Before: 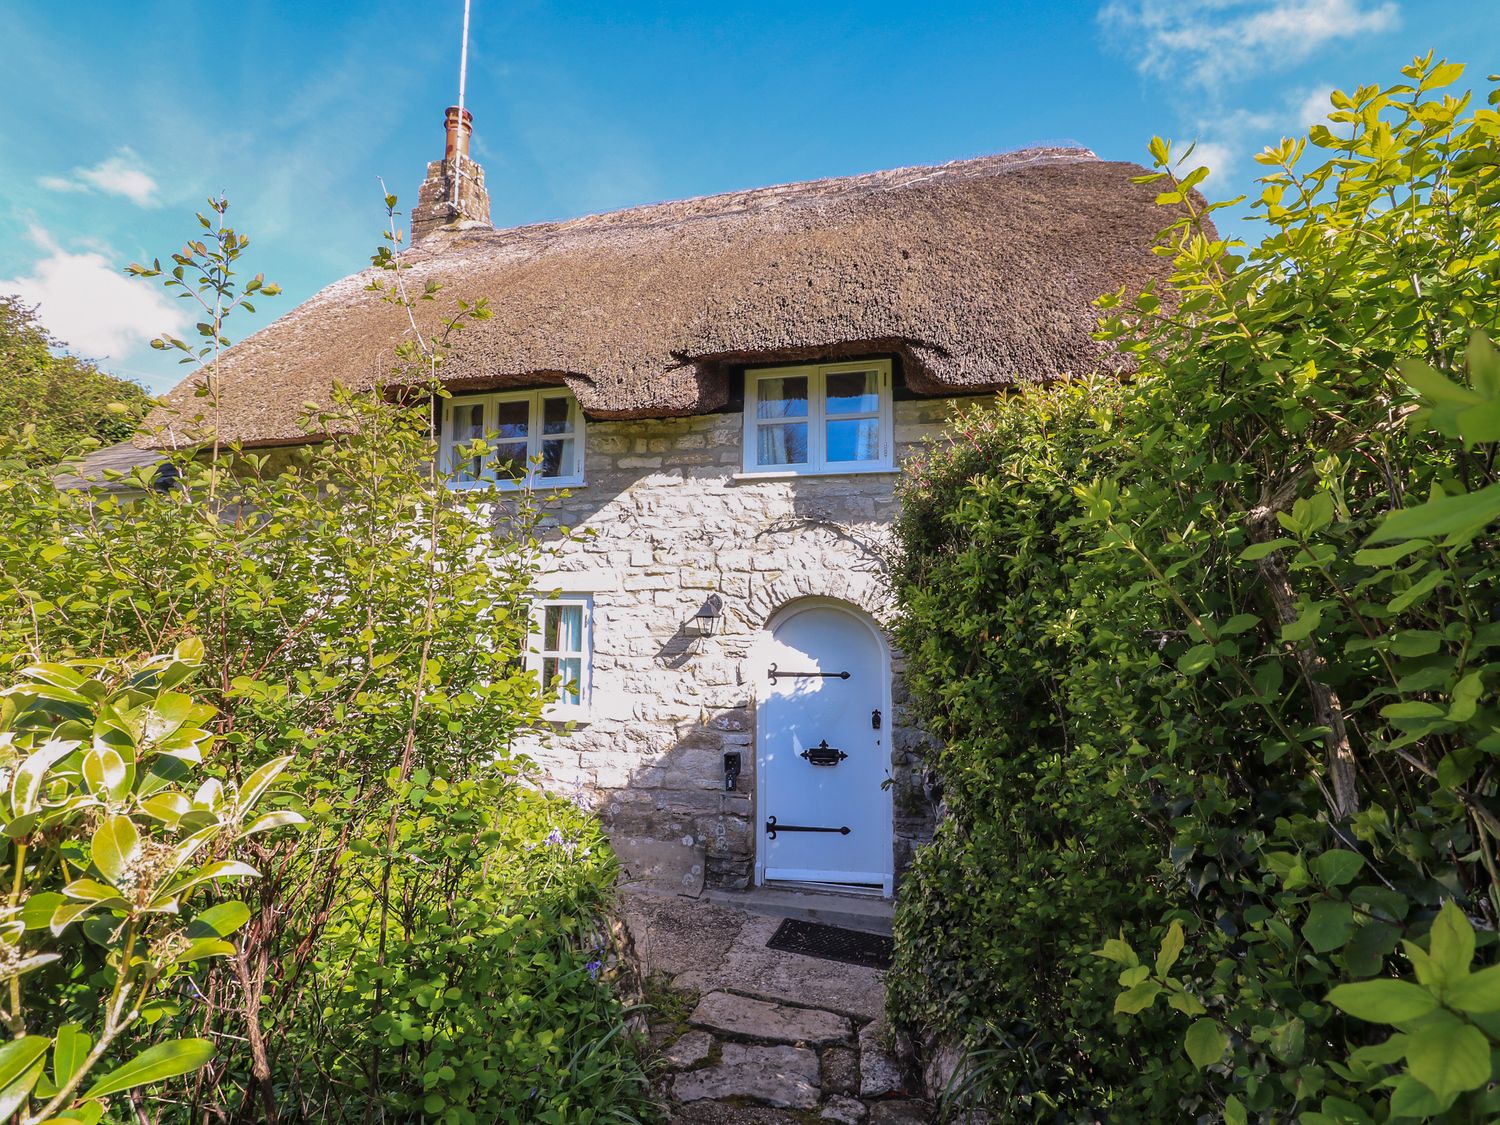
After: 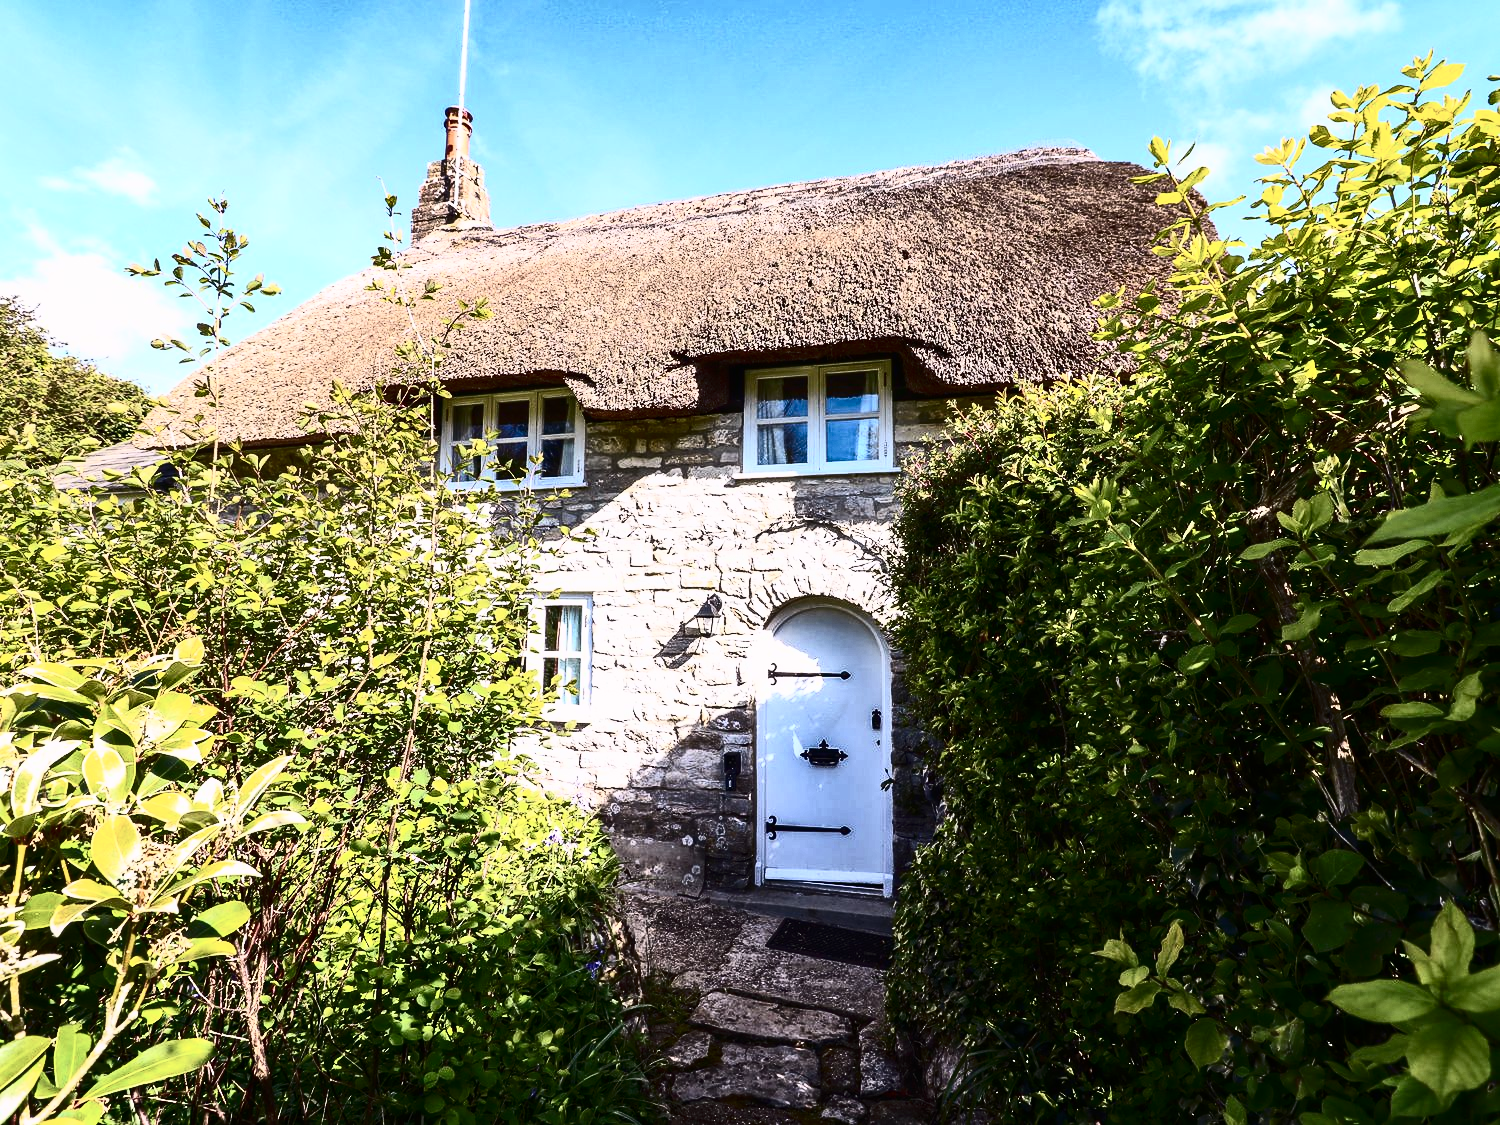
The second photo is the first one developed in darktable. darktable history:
exposure: exposure -0.157 EV, compensate highlight preservation false
contrast brightness saturation: contrast 0.93, brightness 0.2
